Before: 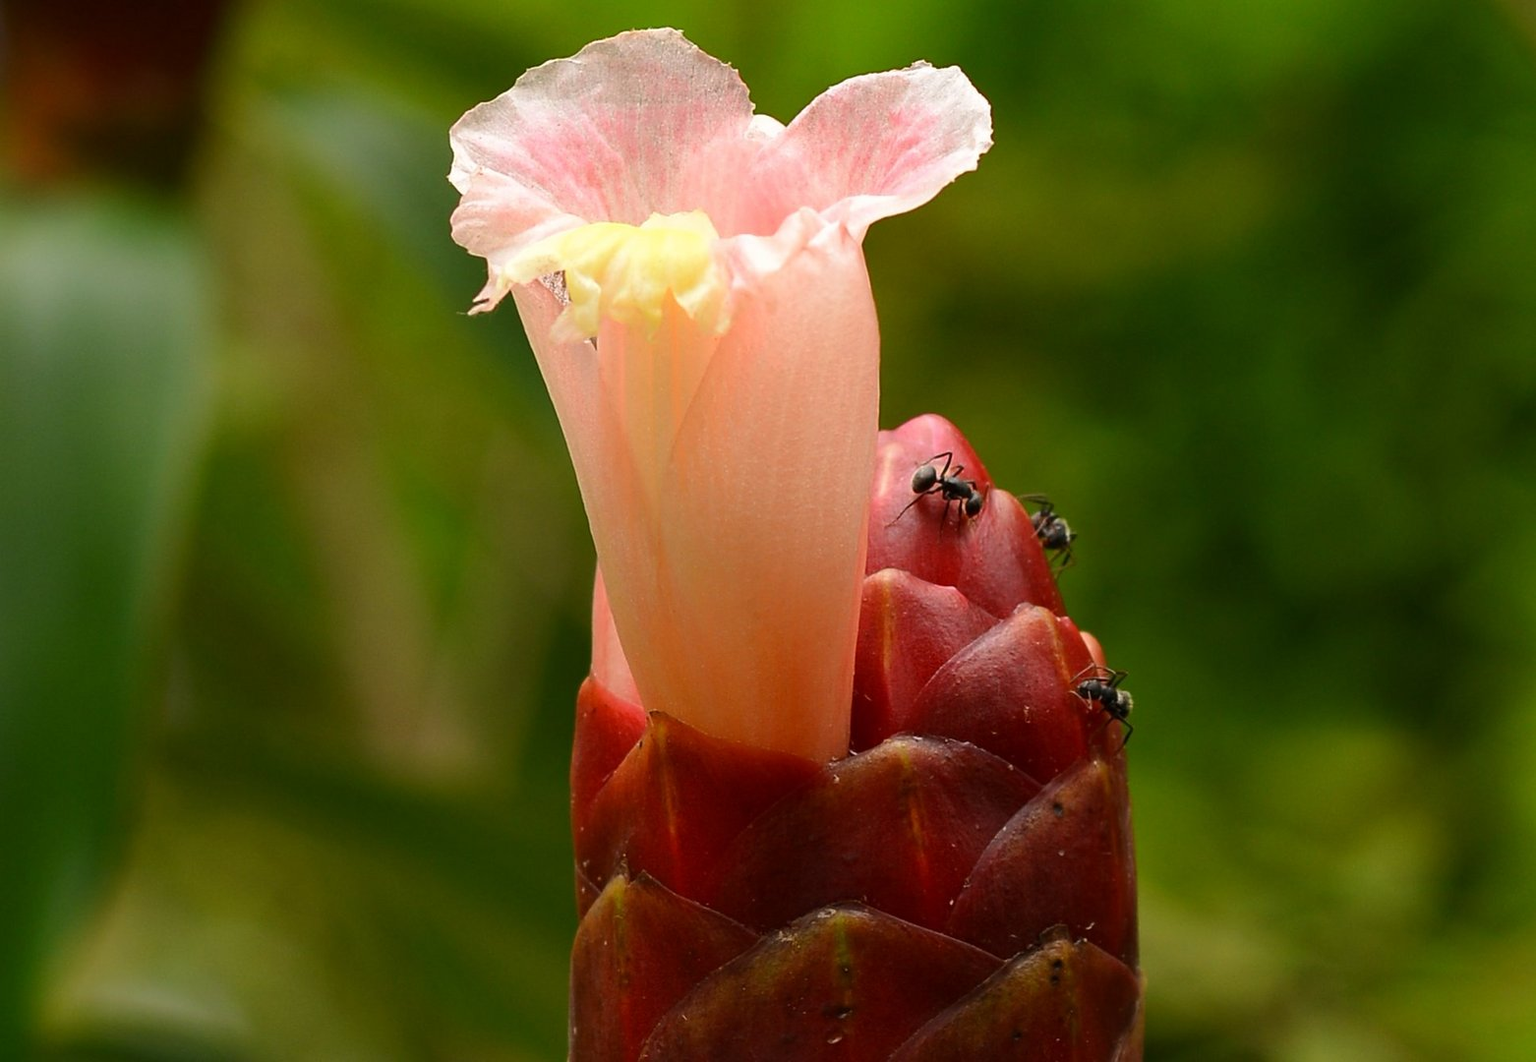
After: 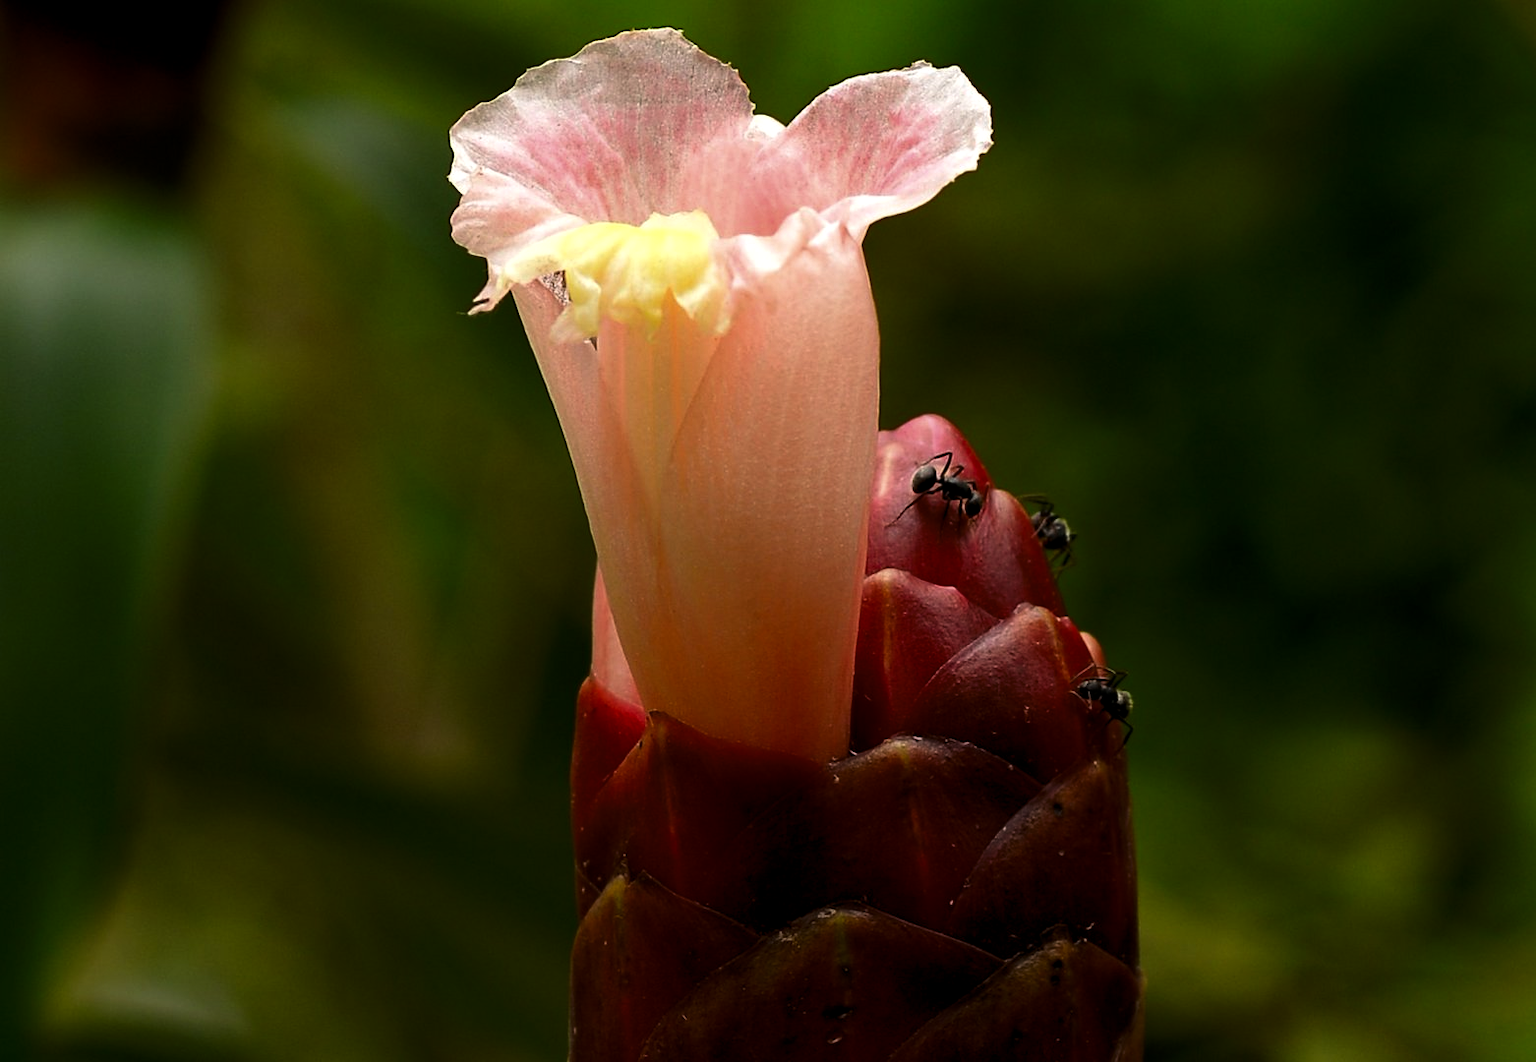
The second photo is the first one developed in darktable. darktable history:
levels: levels [0.029, 0.545, 0.971]
contrast brightness saturation: contrast 0.067, brightness -0.138, saturation 0.111
